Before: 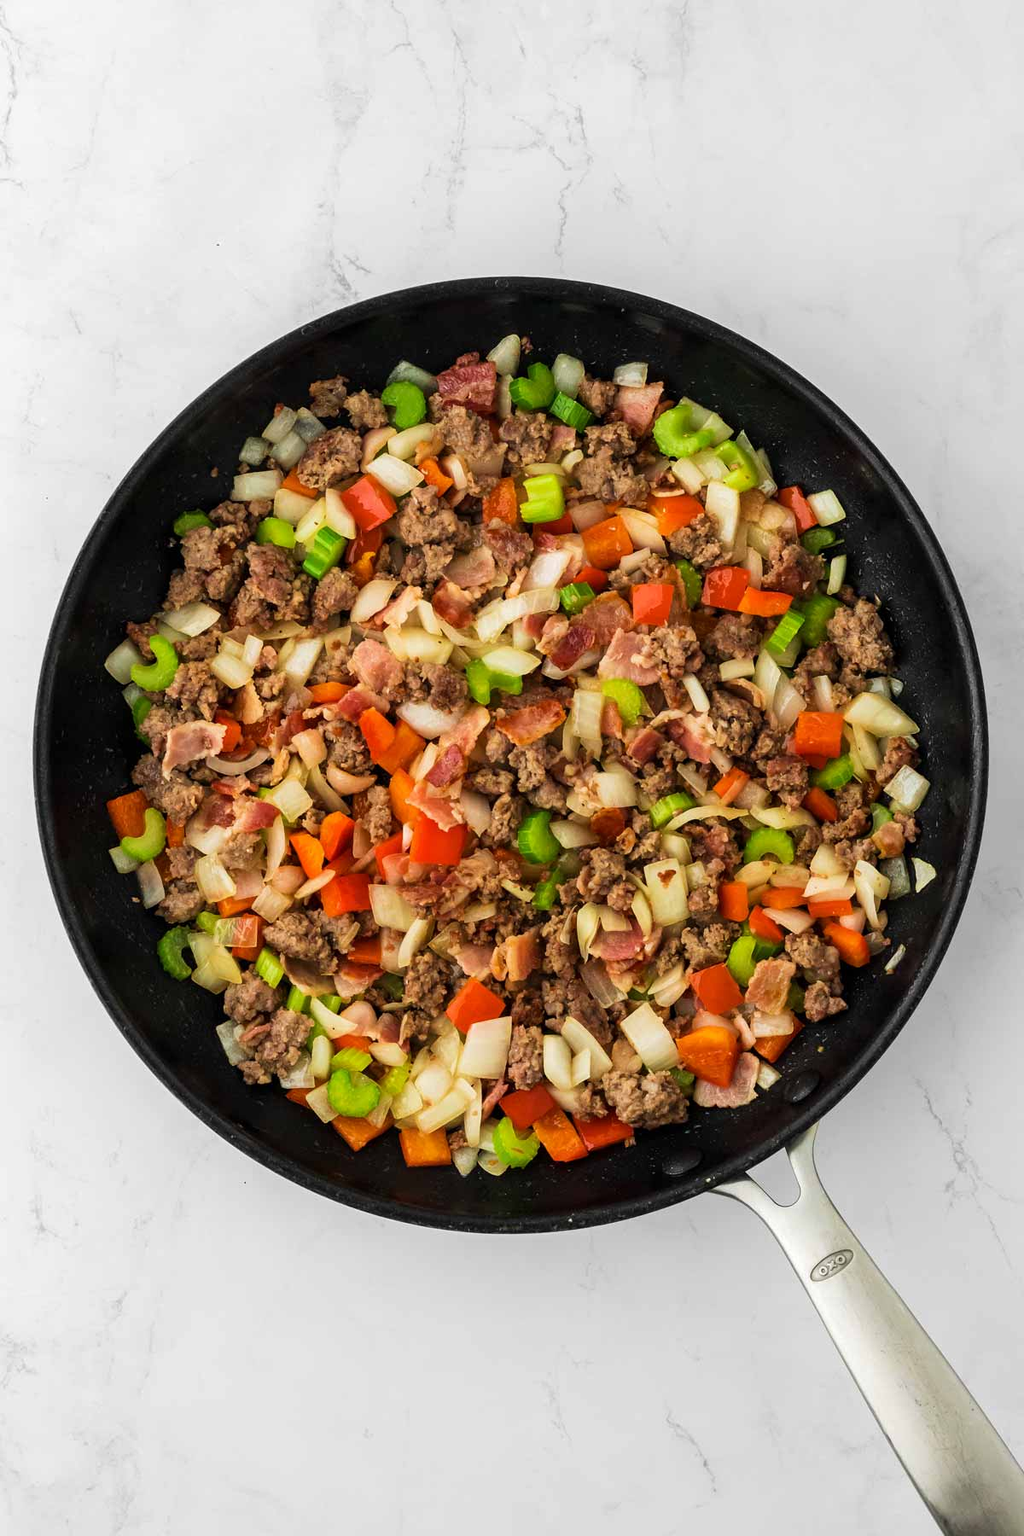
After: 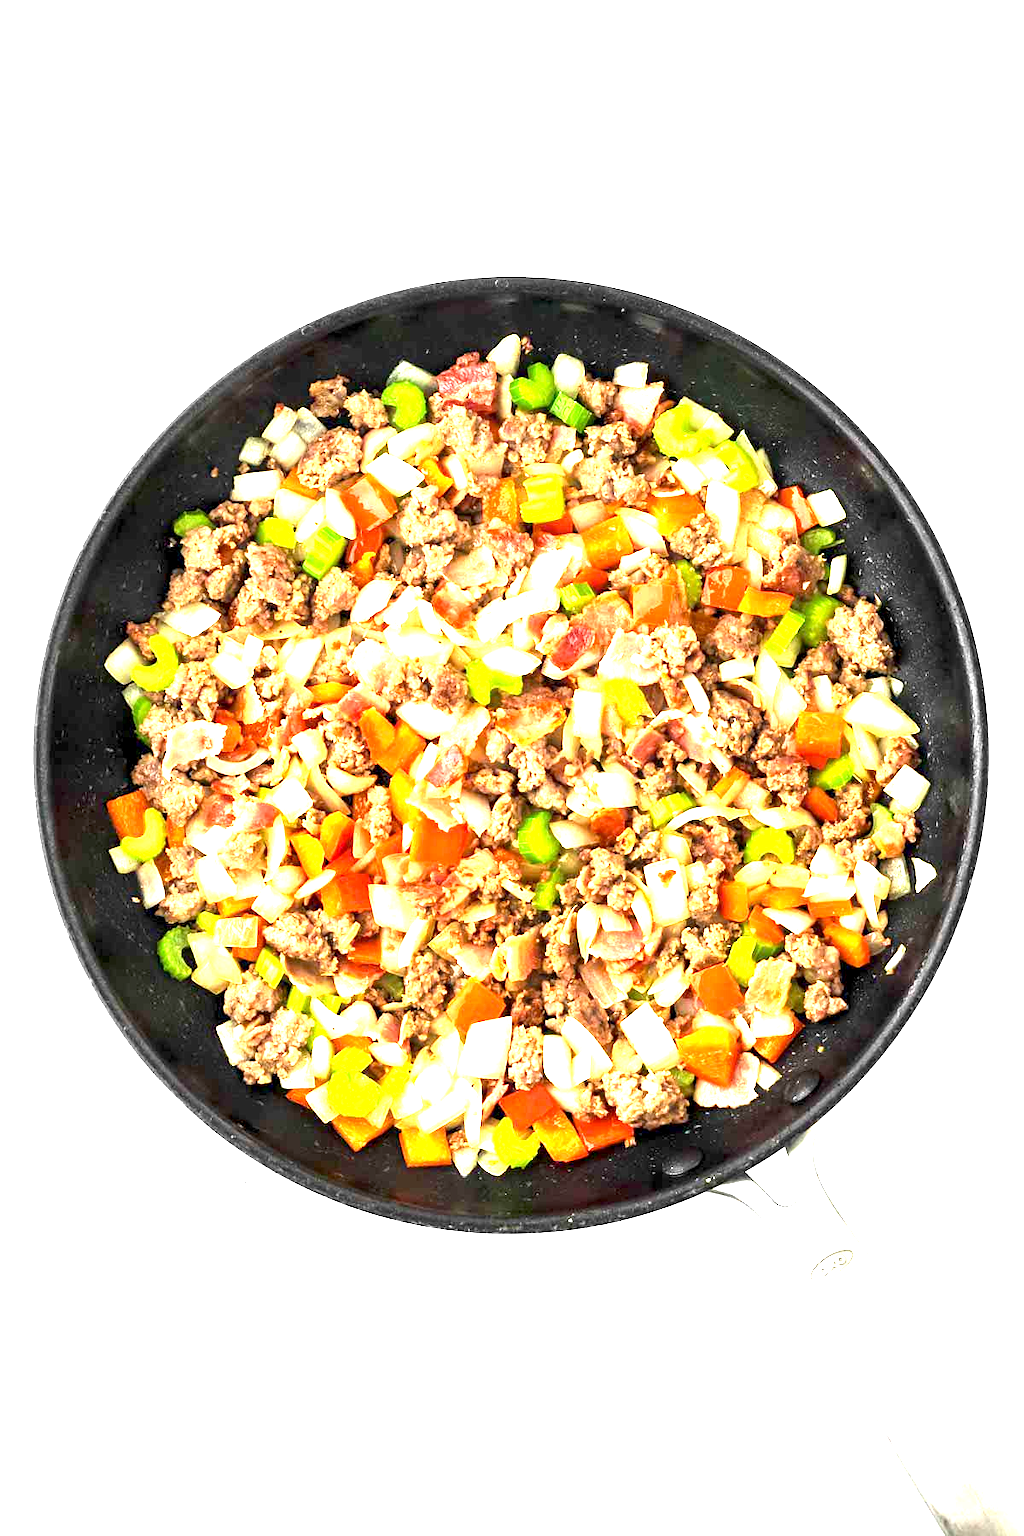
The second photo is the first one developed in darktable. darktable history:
exposure: black level correction 0.001, exposure 2.607 EV, compensate exposure bias true, compensate highlight preservation false
